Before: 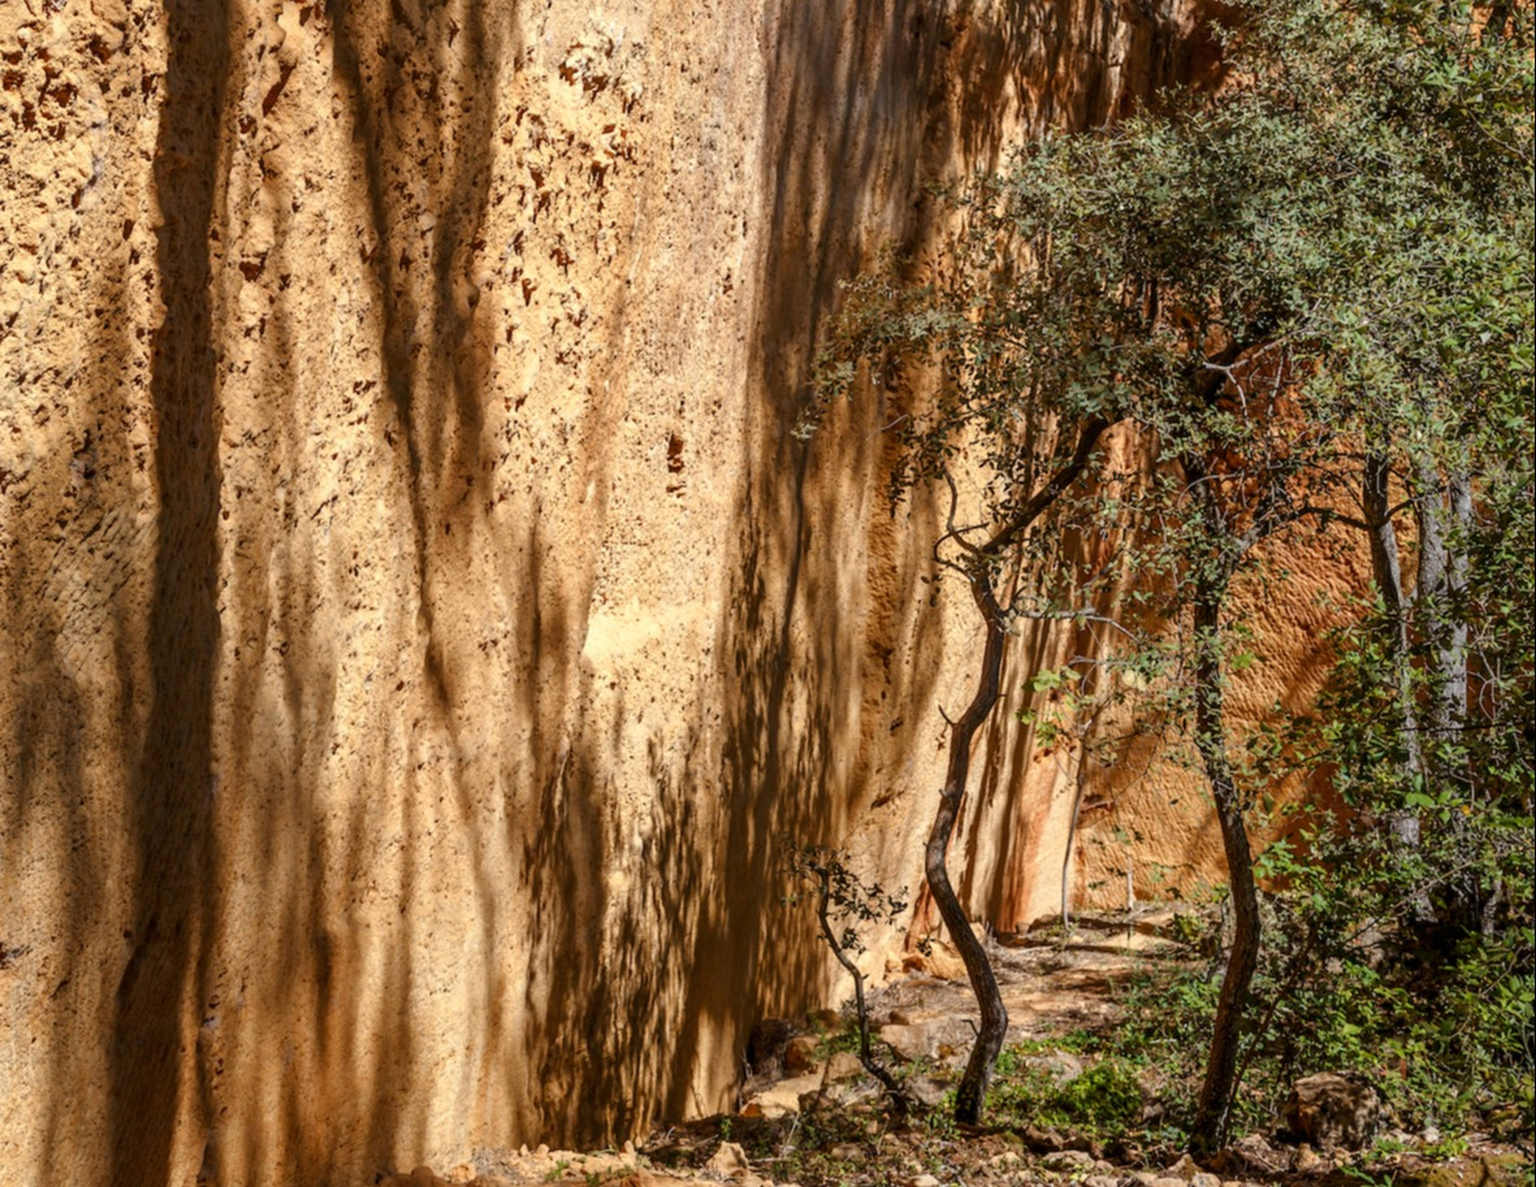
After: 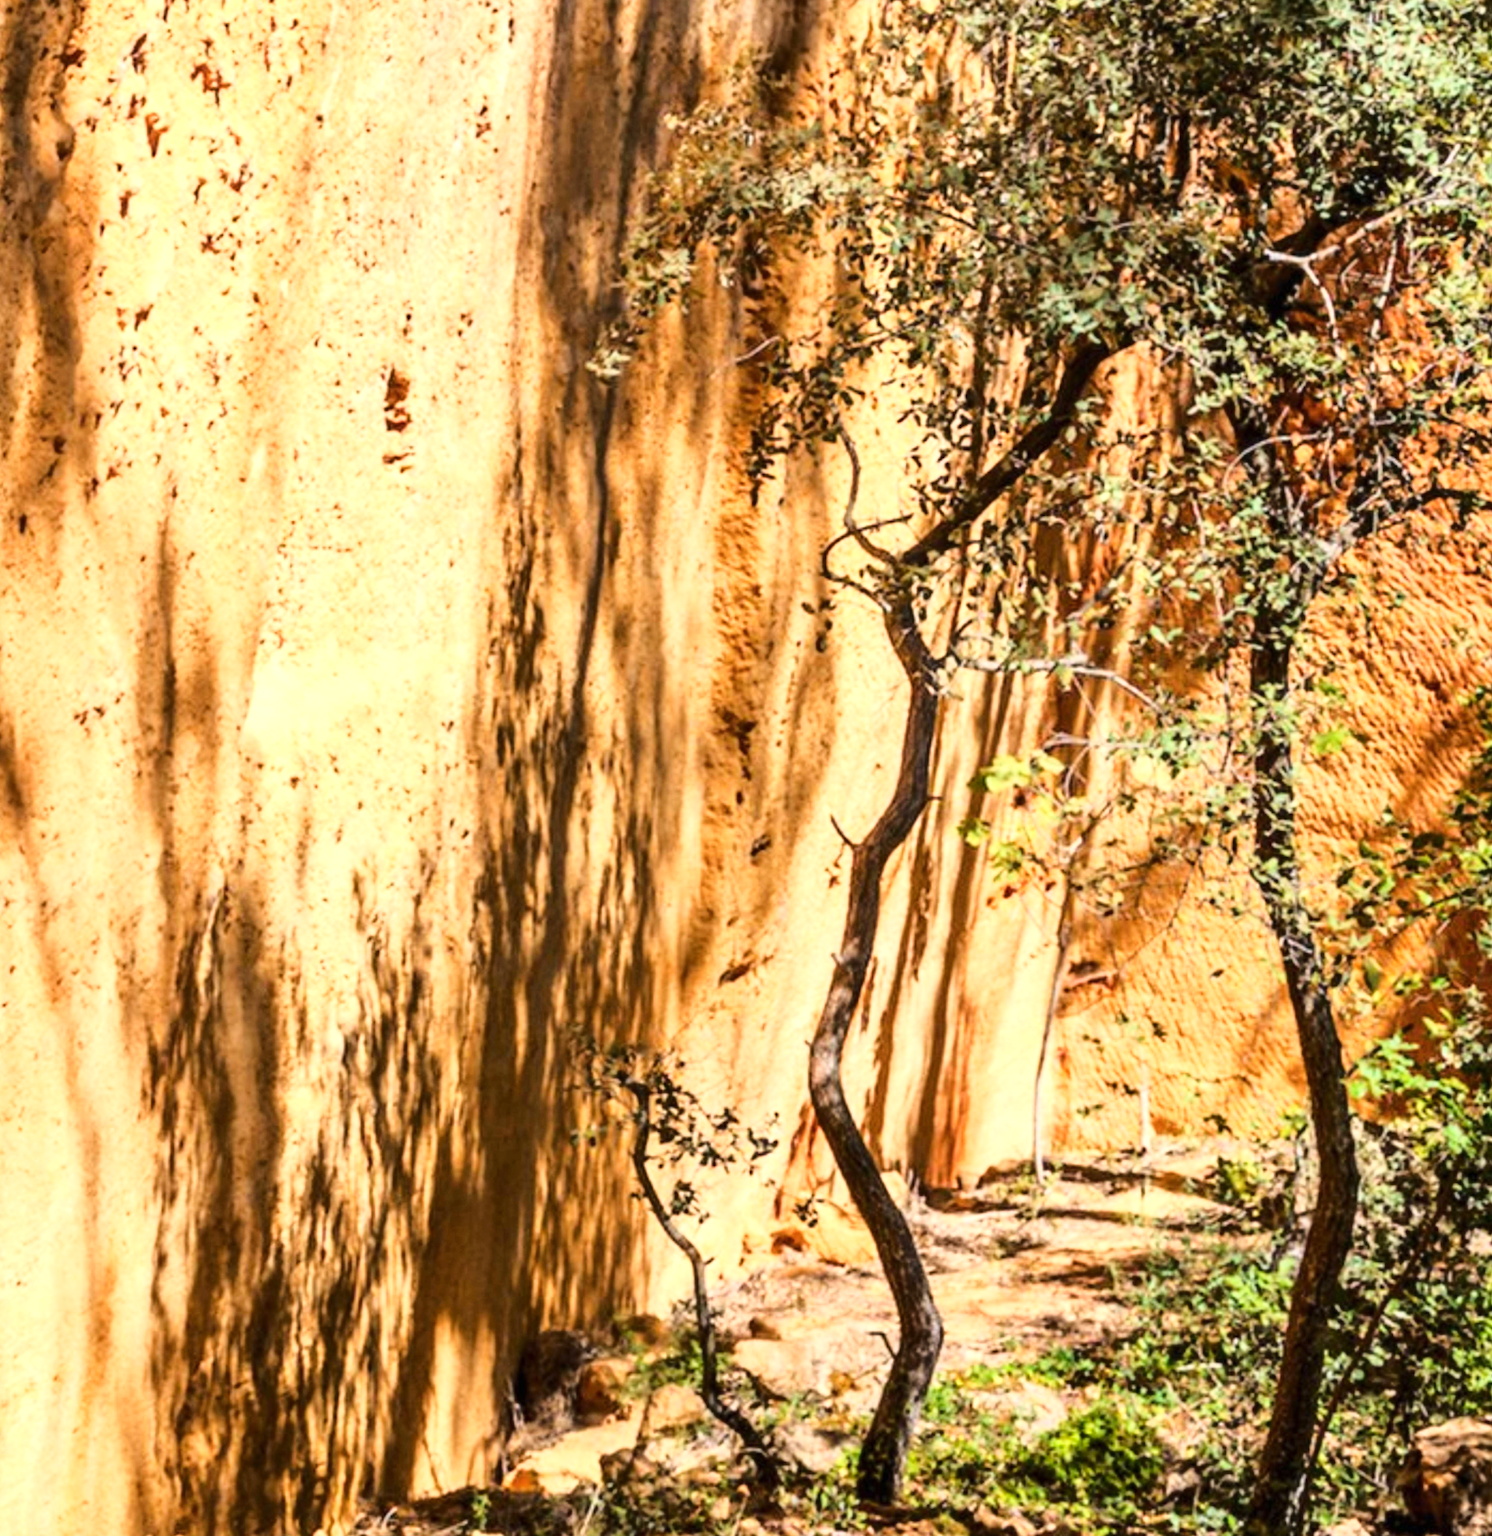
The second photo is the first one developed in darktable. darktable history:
crop and rotate: left 28.256%, top 17.734%, right 12.656%, bottom 3.573%
base curve: curves: ch0 [(0, 0) (0.028, 0.03) (0.121, 0.232) (0.46, 0.748) (0.859, 0.968) (1, 1)]
exposure: black level correction 0, exposure 0.7 EV, compensate exposure bias true, compensate highlight preservation false
color balance rgb: perceptual saturation grading › global saturation 3.7%, global vibrance 5.56%, contrast 3.24%
